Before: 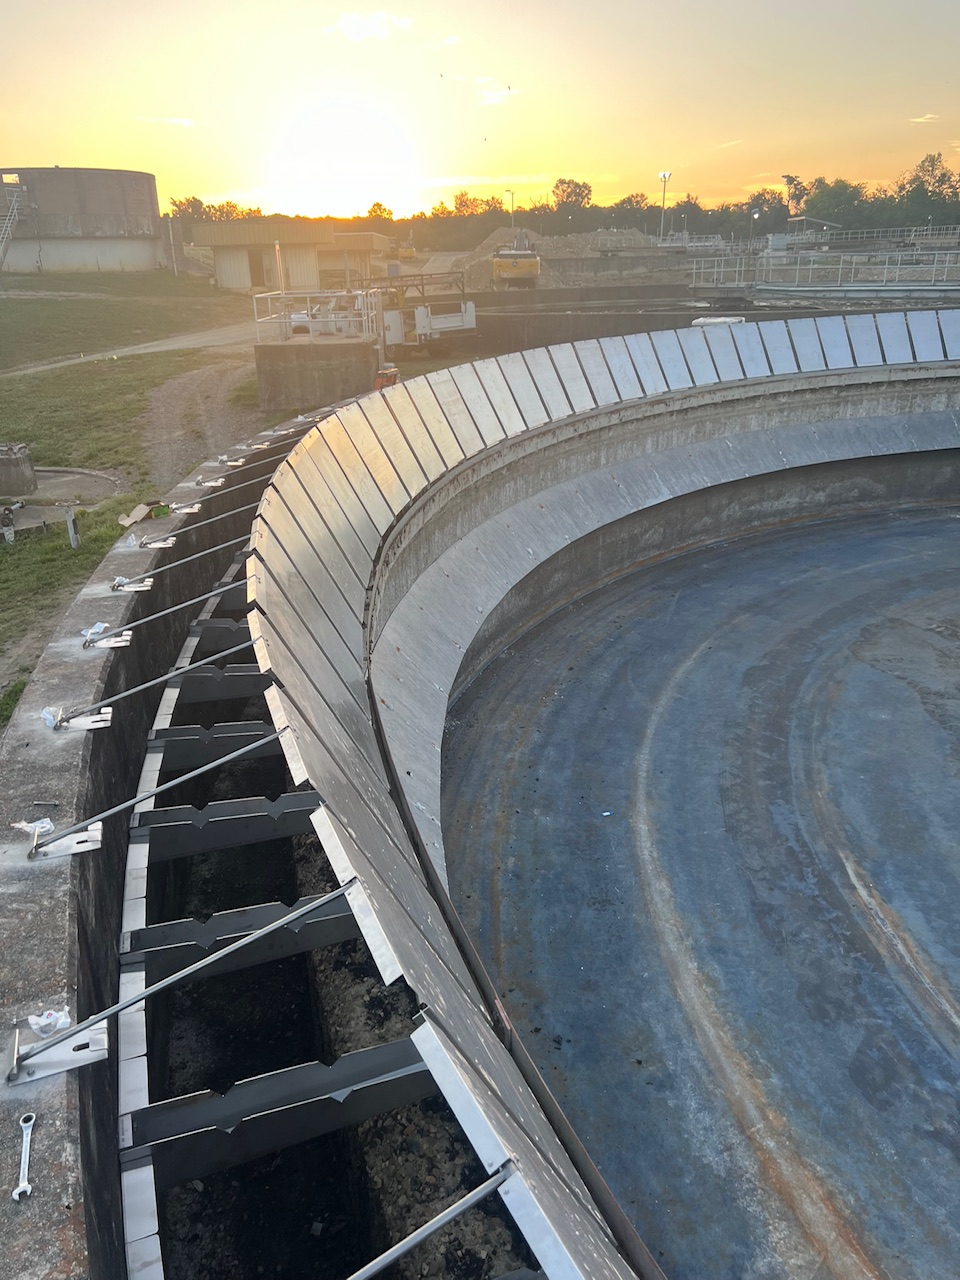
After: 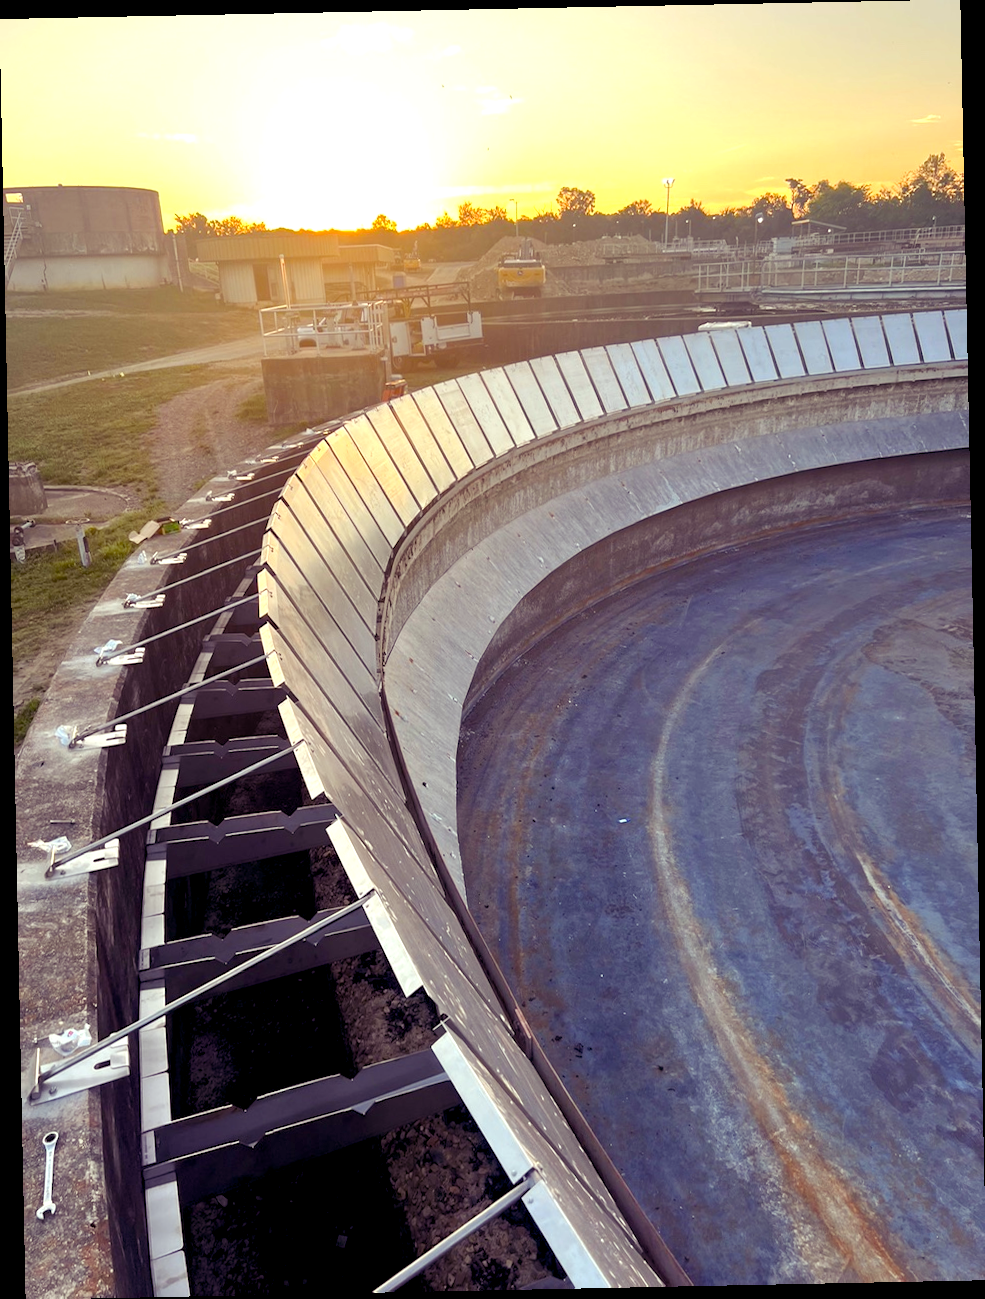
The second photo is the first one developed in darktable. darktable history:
color balance rgb: shadows lift › luminance -21.66%, shadows lift › chroma 8.98%, shadows lift › hue 283.37°, power › chroma 1.55%, power › hue 25.59°, highlights gain › luminance 6.08%, highlights gain › chroma 2.55%, highlights gain › hue 90°, global offset › luminance -0.87%, perceptual saturation grading › global saturation 27.49%, perceptual saturation grading › highlights -28.39%, perceptual saturation grading › mid-tones 15.22%, perceptual saturation grading › shadows 33.98%, perceptual brilliance grading › highlights 10%, perceptual brilliance grading › mid-tones 5%
rotate and perspective: rotation -1.17°, automatic cropping off
white balance: red 0.978, blue 0.999
